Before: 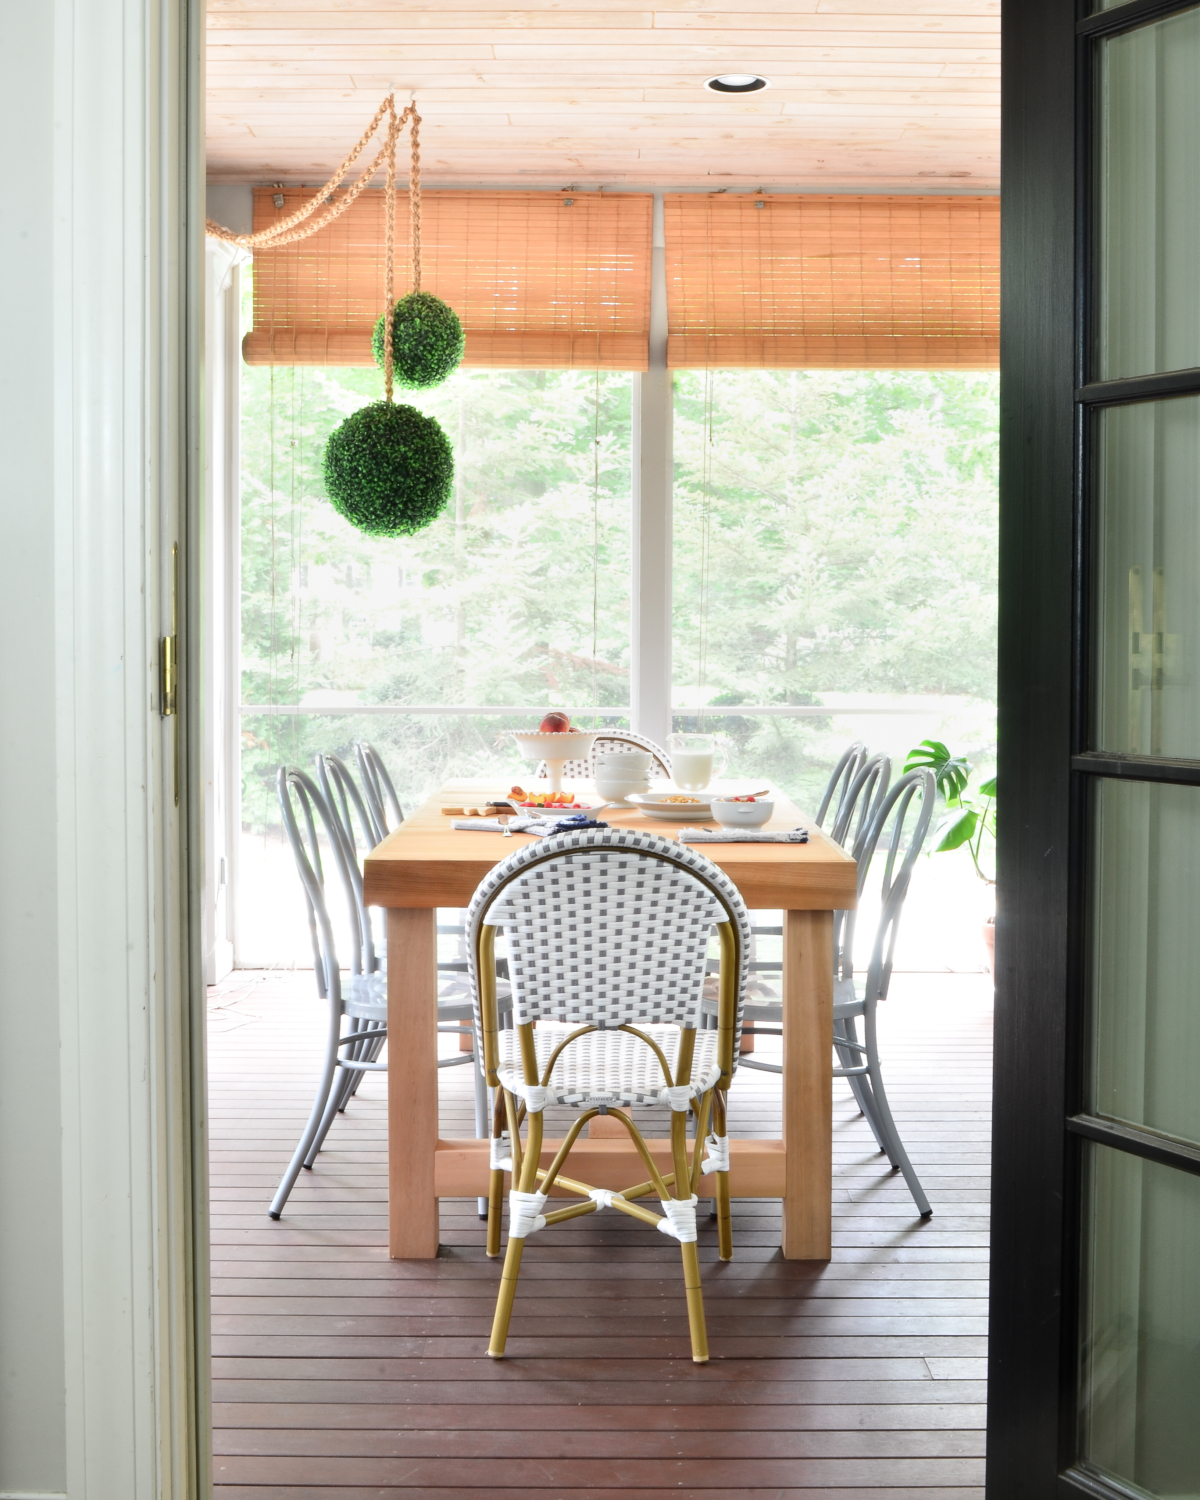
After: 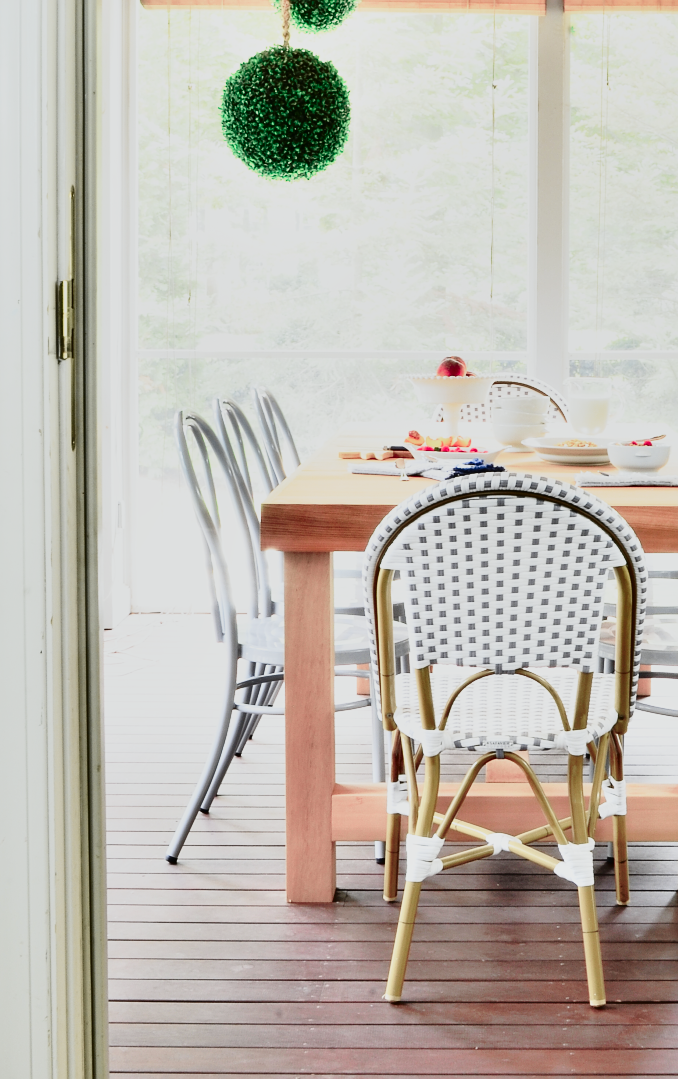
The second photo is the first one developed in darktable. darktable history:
sharpen: radius 1.255, amount 0.307, threshold 0.053
crop: left 8.623%, top 23.757%, right 34.864%, bottom 4.249%
tone curve: curves: ch0 [(0, 0.009) (0.105, 0.054) (0.195, 0.132) (0.289, 0.278) (0.384, 0.391) (0.513, 0.53) (0.66, 0.667) (0.895, 0.863) (1, 0.919)]; ch1 [(0, 0) (0.161, 0.092) (0.35, 0.33) (0.403, 0.395) (0.456, 0.469) (0.502, 0.499) (0.519, 0.514) (0.576, 0.584) (0.642, 0.658) (0.701, 0.742) (1, 0.942)]; ch2 [(0, 0) (0.371, 0.362) (0.437, 0.437) (0.501, 0.5) (0.53, 0.528) (0.569, 0.564) (0.619, 0.58) (0.883, 0.752) (1, 0.929)], color space Lab, independent channels, preserve colors none
base curve: curves: ch0 [(0, 0) (0.028, 0.03) (0.121, 0.232) (0.46, 0.748) (0.859, 0.968) (1, 1)], preserve colors none
shadows and highlights: white point adjustment 0.889, soften with gaussian
